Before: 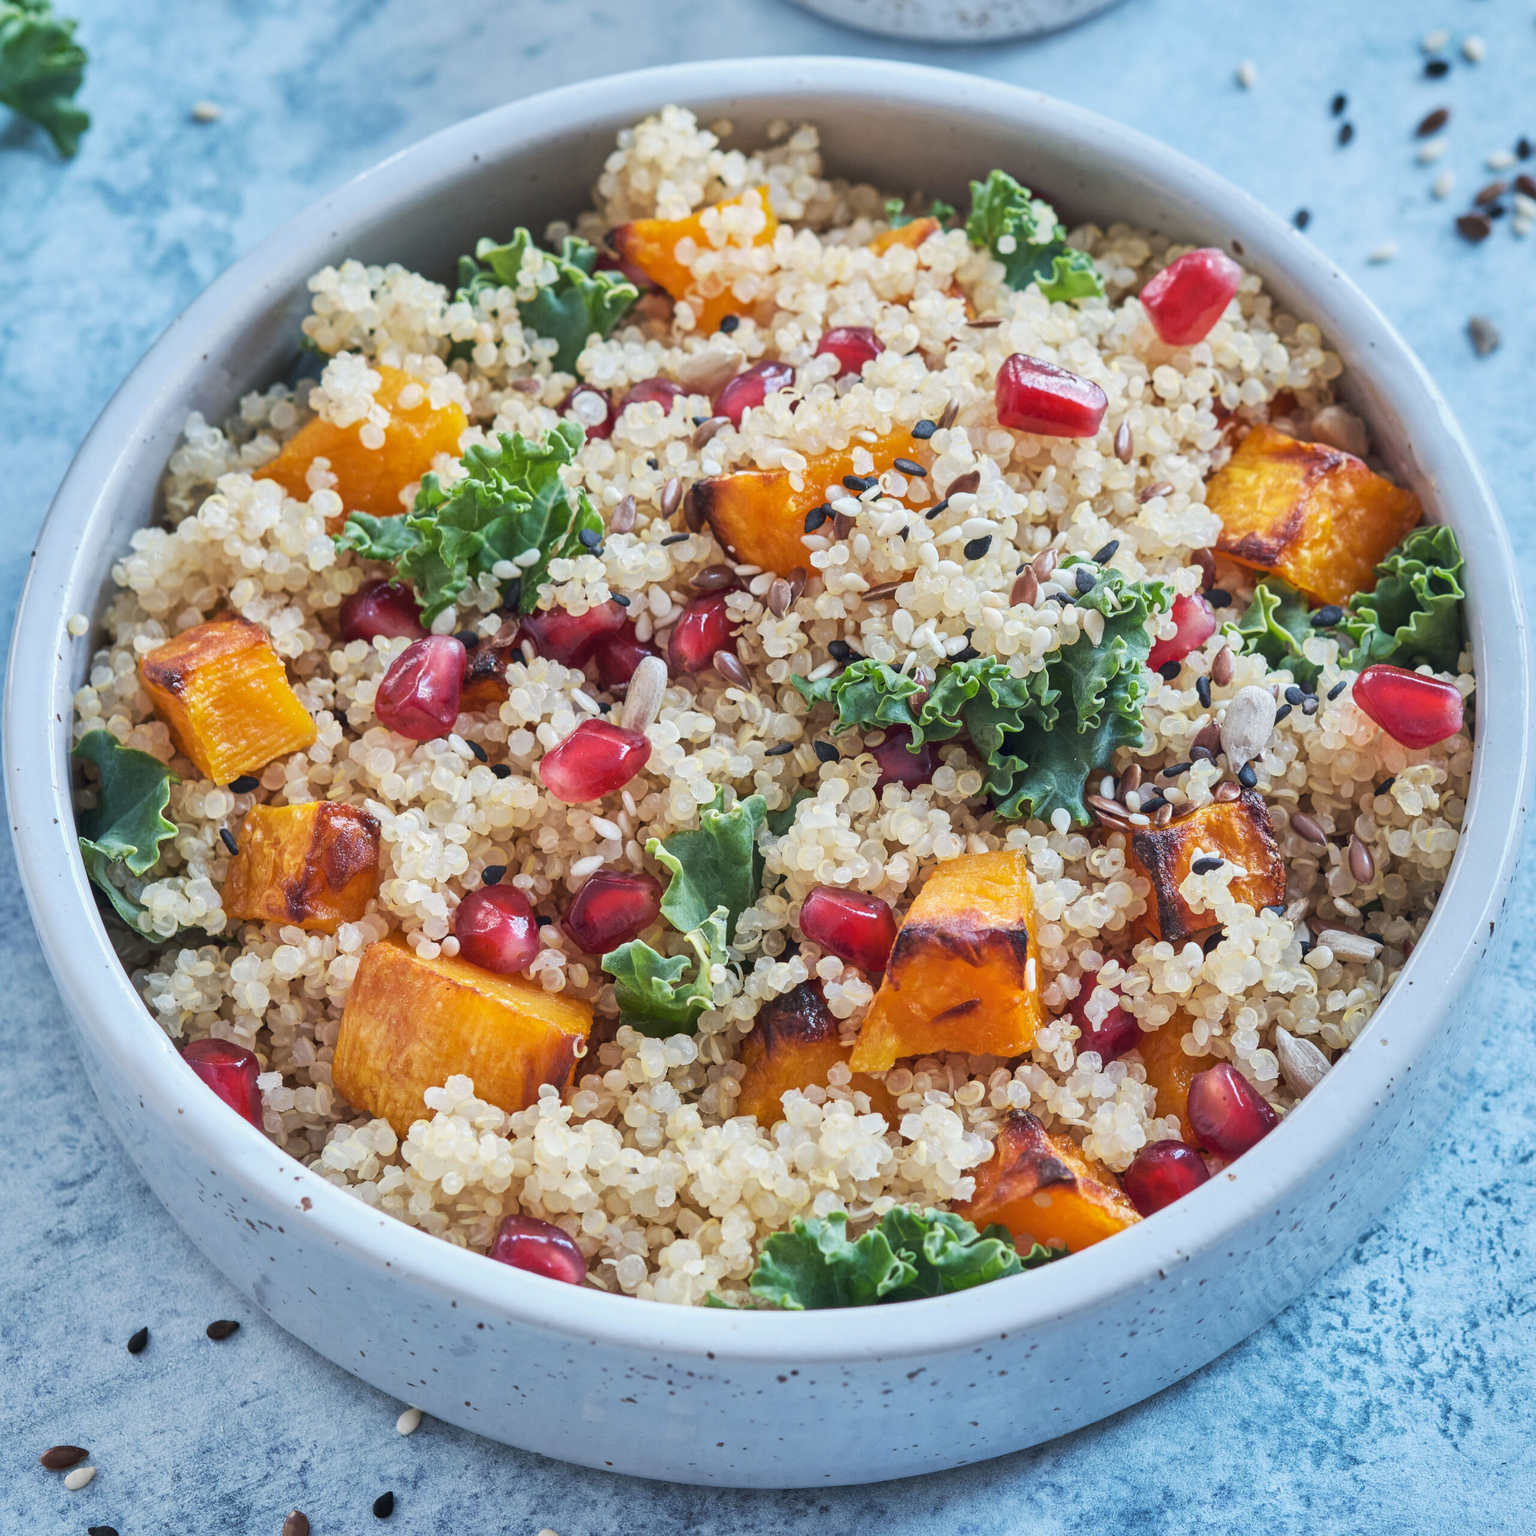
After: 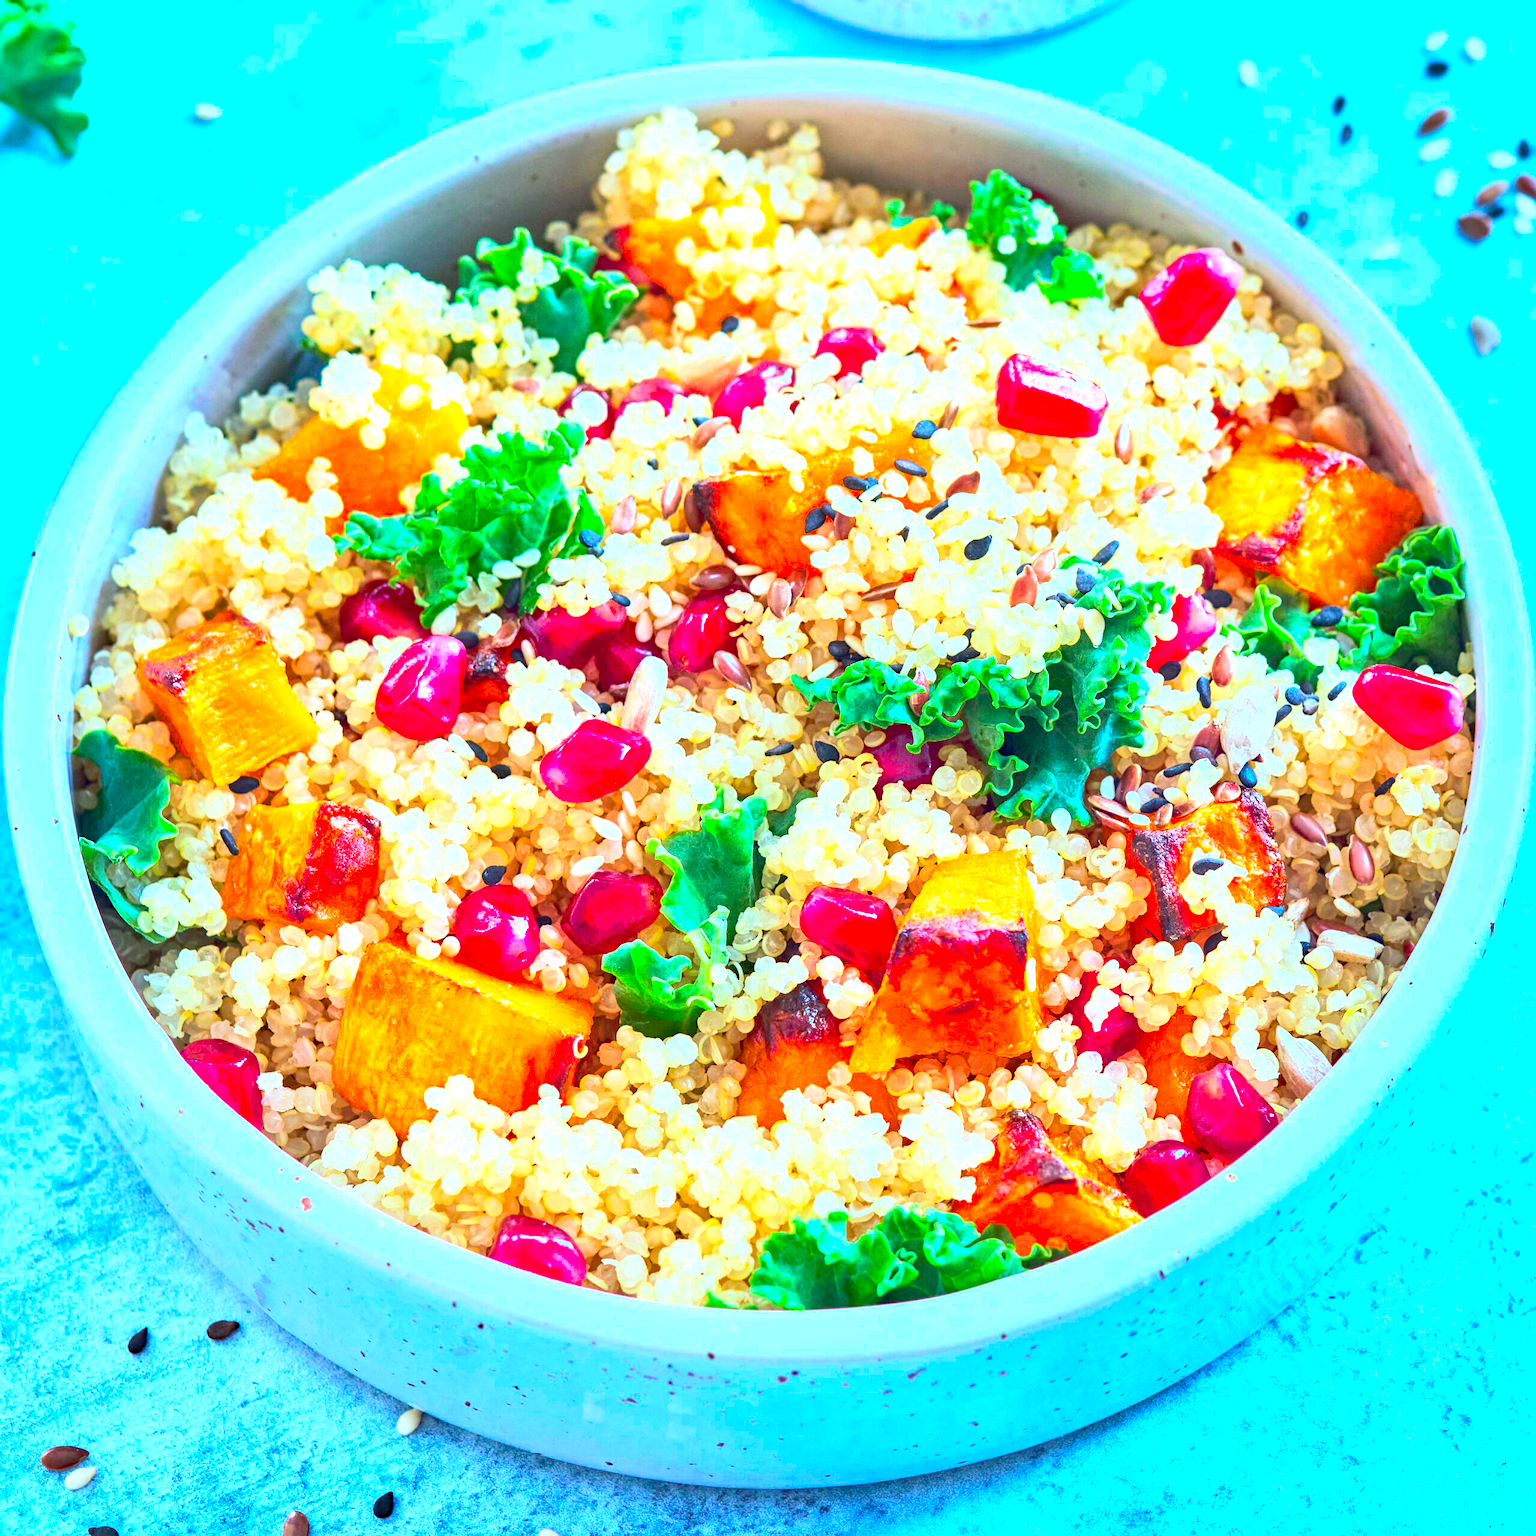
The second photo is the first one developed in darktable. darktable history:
contrast brightness saturation: contrast 0.202, brightness 0.192, saturation 0.79
color calibration: output R [0.948, 0.091, -0.04, 0], output G [-0.3, 1.384, -0.085, 0], output B [-0.108, 0.061, 1.08, 0], illuminant as shot in camera, x 0.359, y 0.363, temperature 4571.43 K
haze removal: adaptive false
exposure: black level correction 0.001, exposure 0.96 EV, compensate exposure bias true, compensate highlight preservation false
